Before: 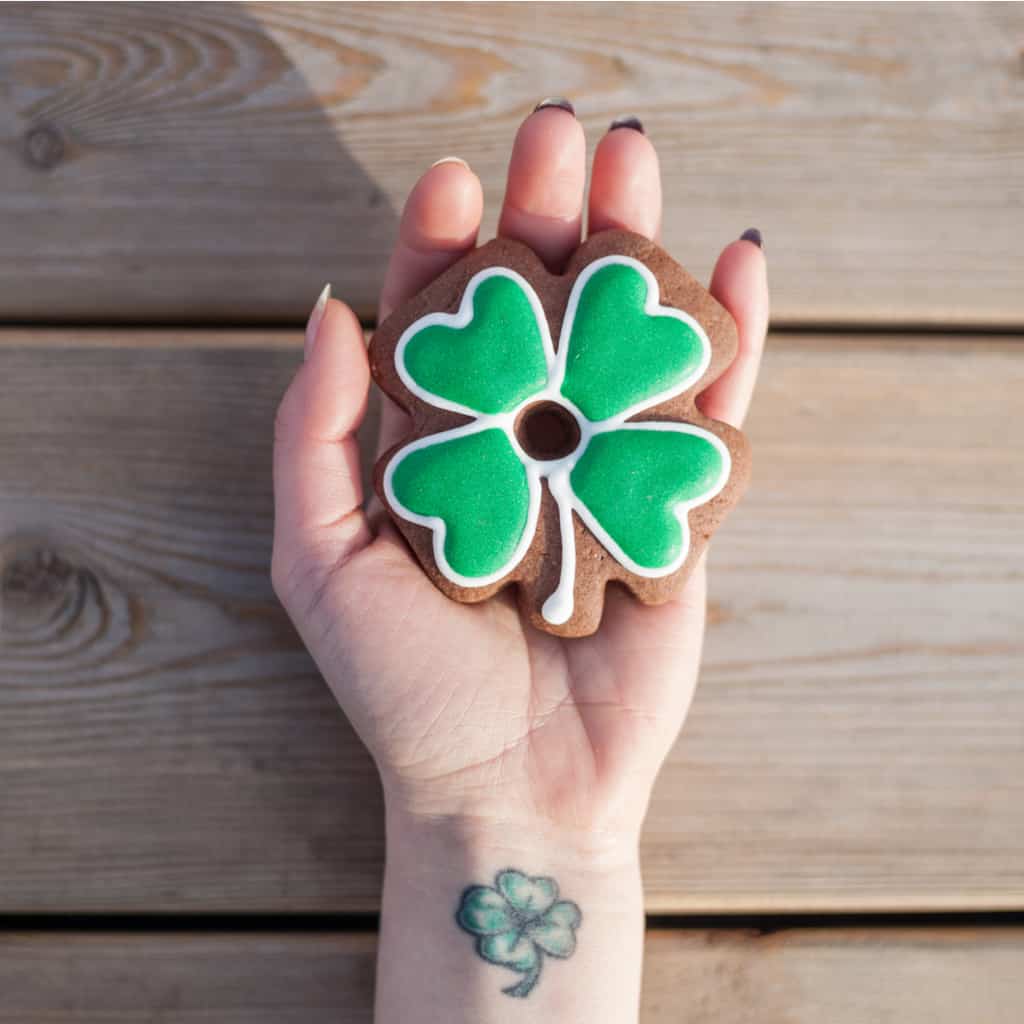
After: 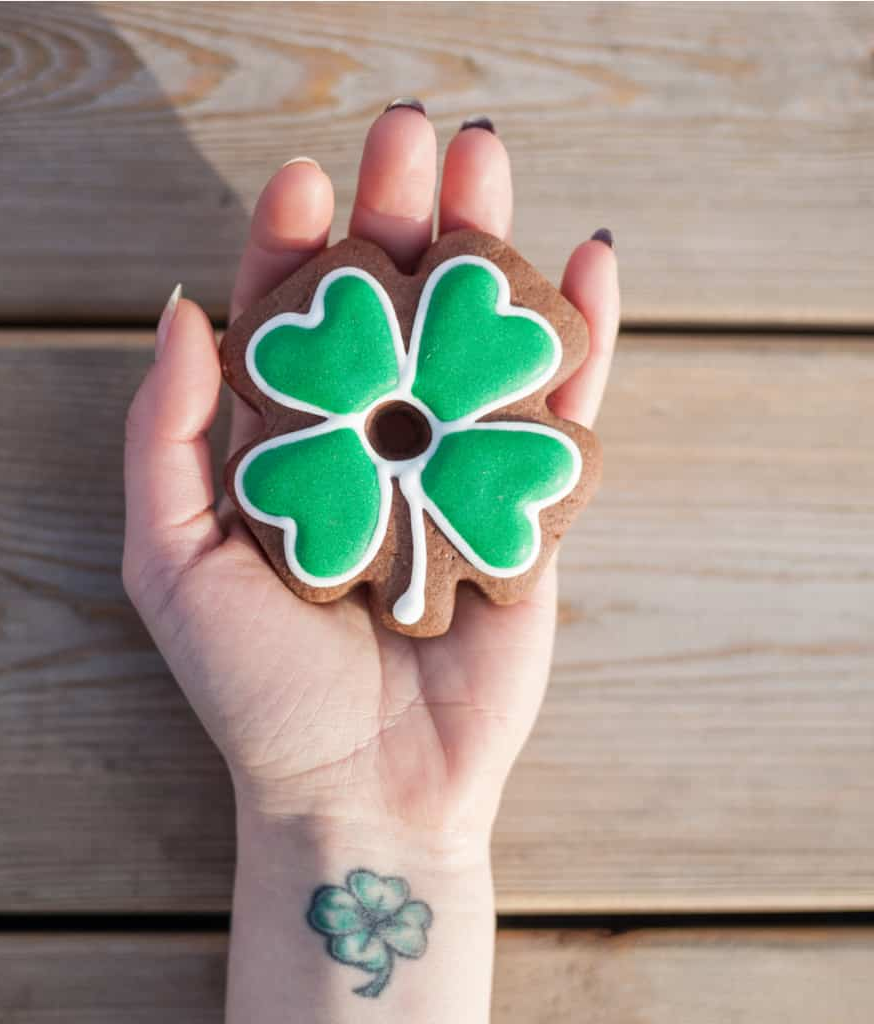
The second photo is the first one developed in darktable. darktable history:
crop and rotate: left 14.554%
